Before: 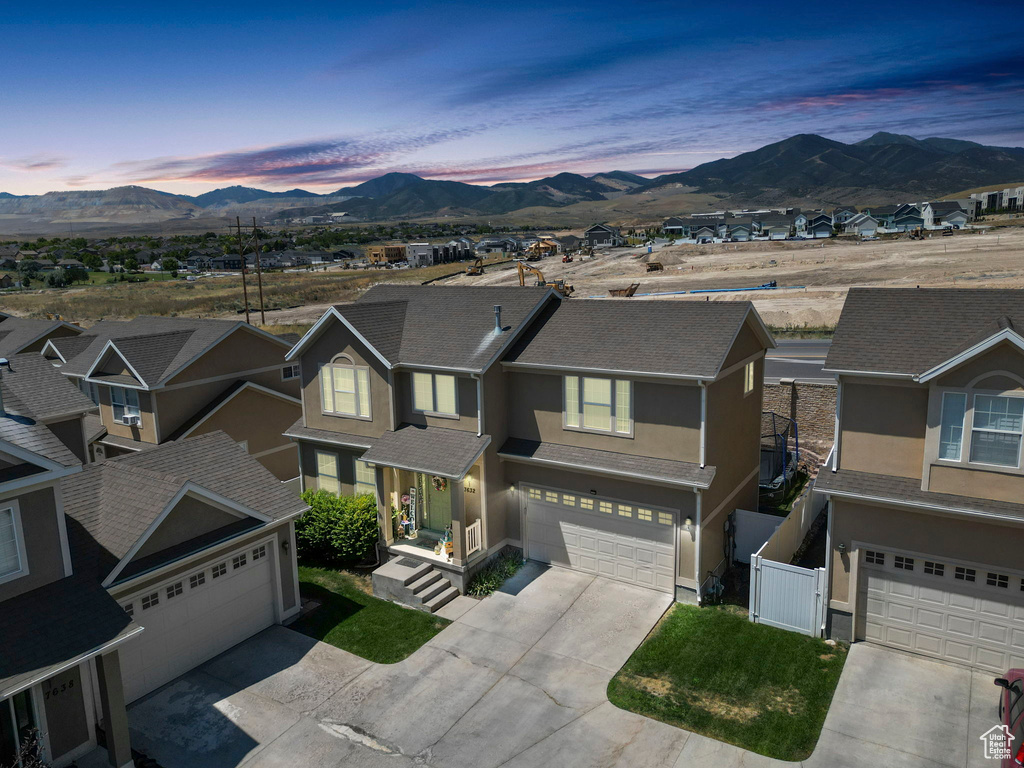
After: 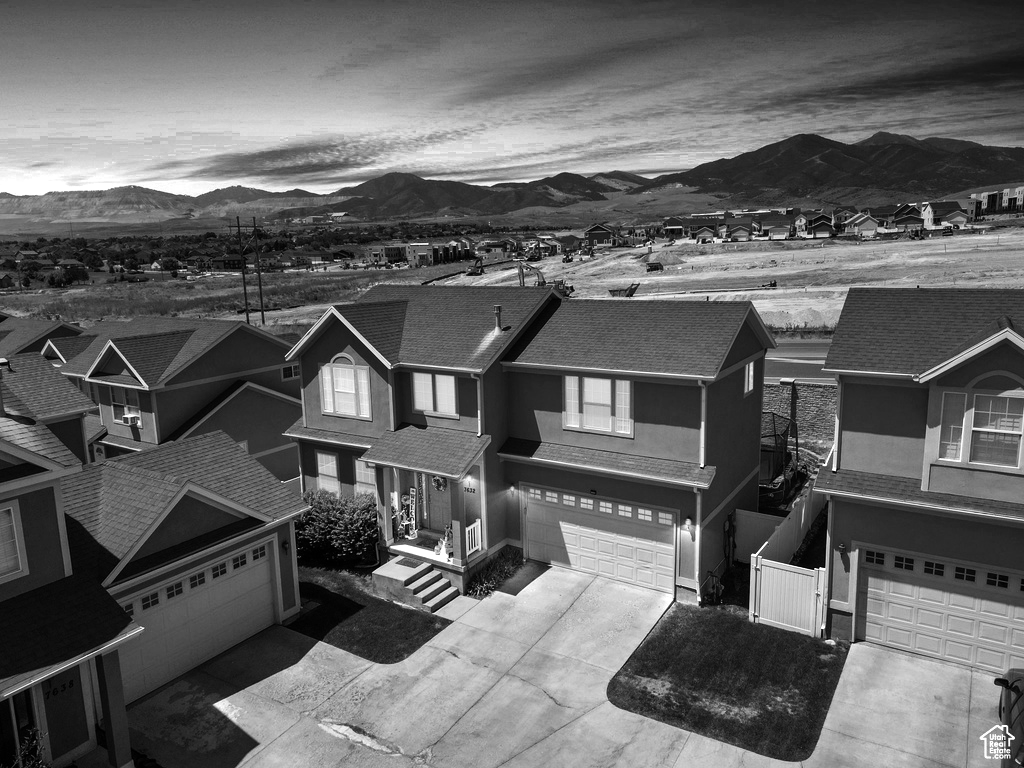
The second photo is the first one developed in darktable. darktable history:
color zones: curves: ch0 [(0.27, 0.396) (0.563, 0.504) (0.75, 0.5) (0.787, 0.307)]
tone equalizer: -8 EV -0.75 EV, -7 EV -0.7 EV, -6 EV -0.6 EV, -5 EV -0.4 EV, -3 EV 0.4 EV, -2 EV 0.6 EV, -1 EV 0.7 EV, +0 EV 0.75 EV, edges refinement/feathering 500, mask exposure compensation -1.57 EV, preserve details no
monochrome: on, module defaults
